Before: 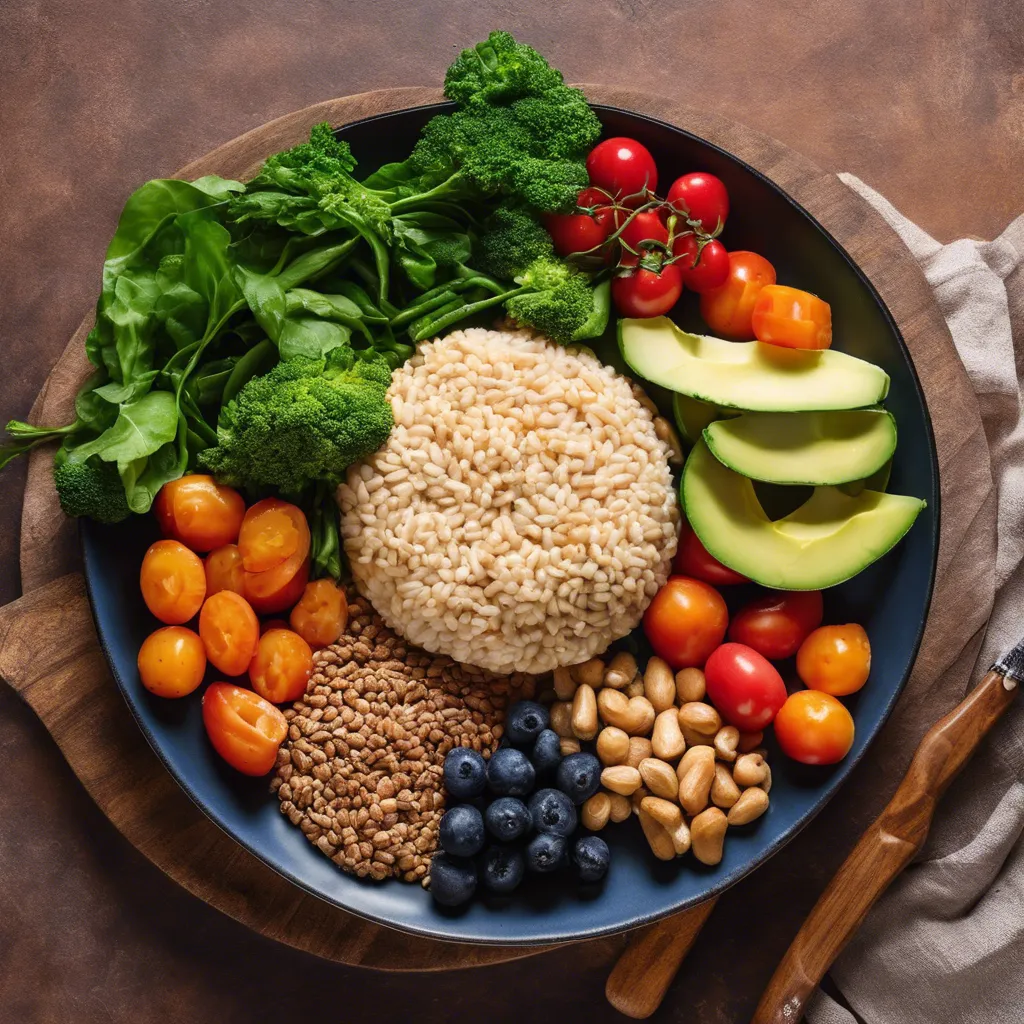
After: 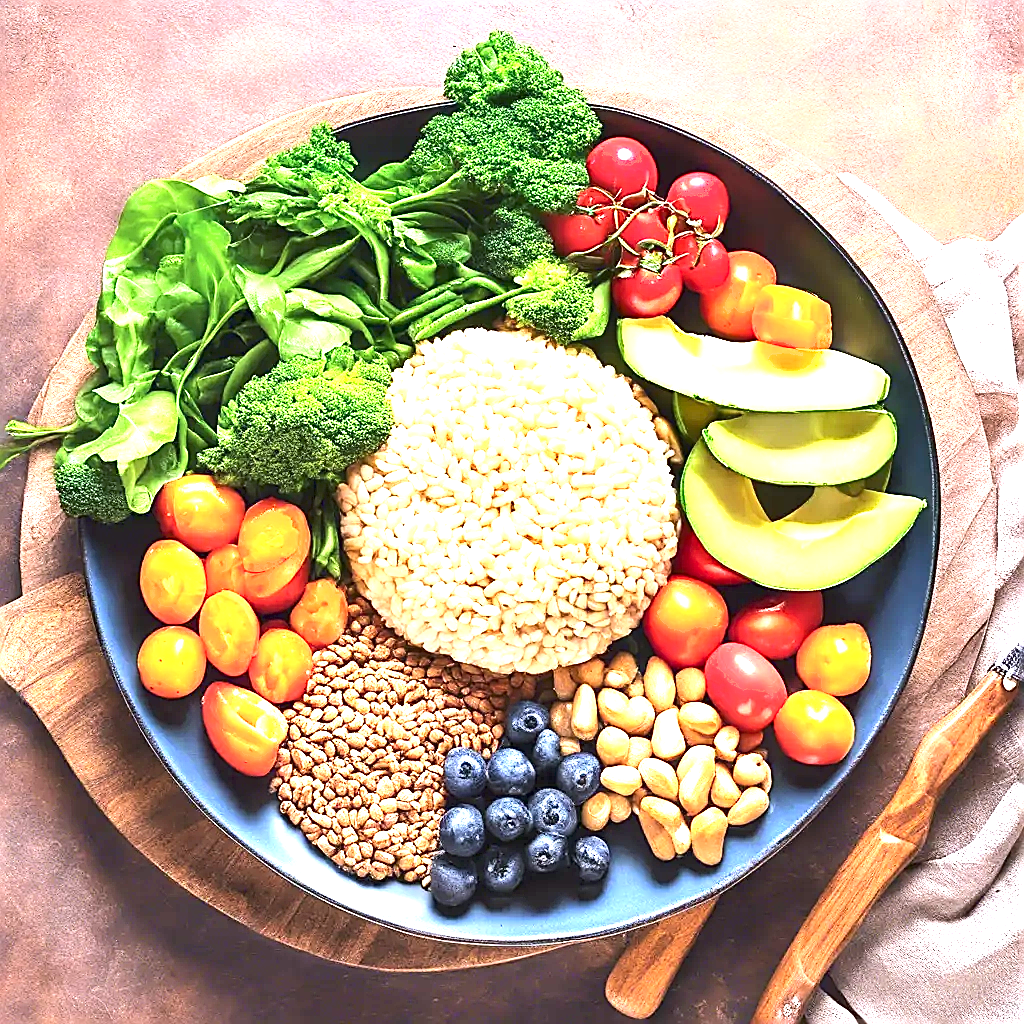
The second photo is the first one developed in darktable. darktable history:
sharpen: radius 1.652, amount 1.286
color calibration: illuminant as shot in camera, x 0.358, y 0.373, temperature 4628.91 K
color correction: highlights b* 0.036, saturation 1.09
tone curve: curves: ch0 [(0, 0) (0.55, 0.716) (0.841, 0.969)], color space Lab, independent channels, preserve colors none
shadows and highlights: radius 125.16, shadows 30.32, highlights -30.88, low approximation 0.01, soften with gaussian
exposure: black level correction 0, exposure 2.144 EV, compensate exposure bias true, compensate highlight preservation false
